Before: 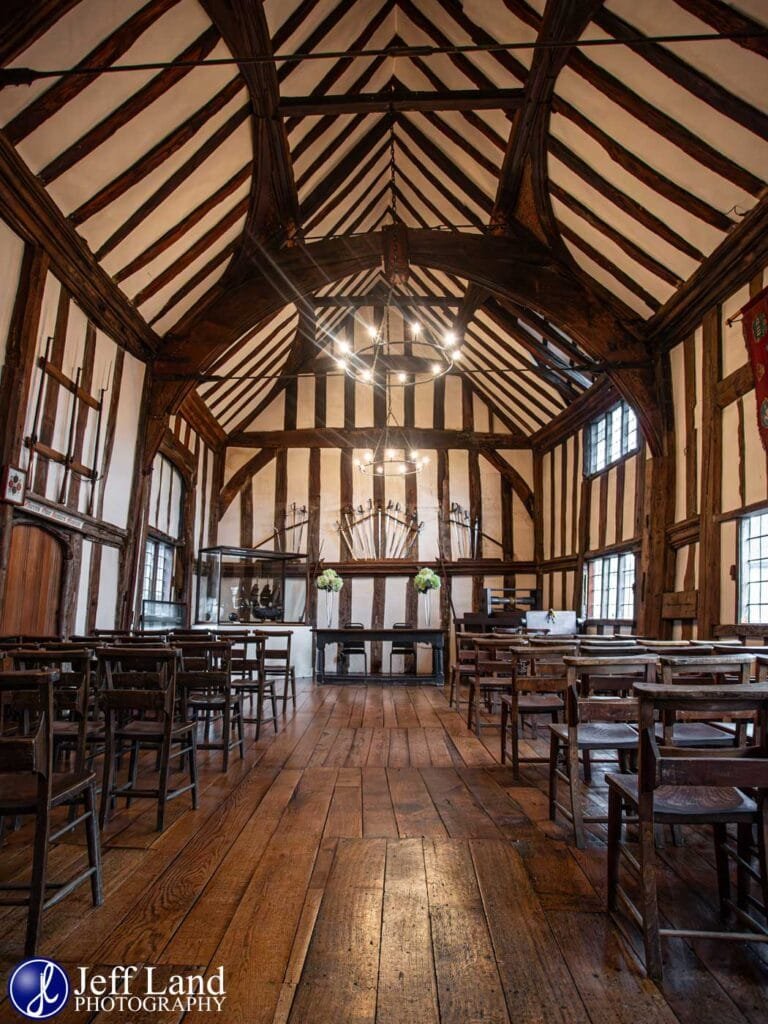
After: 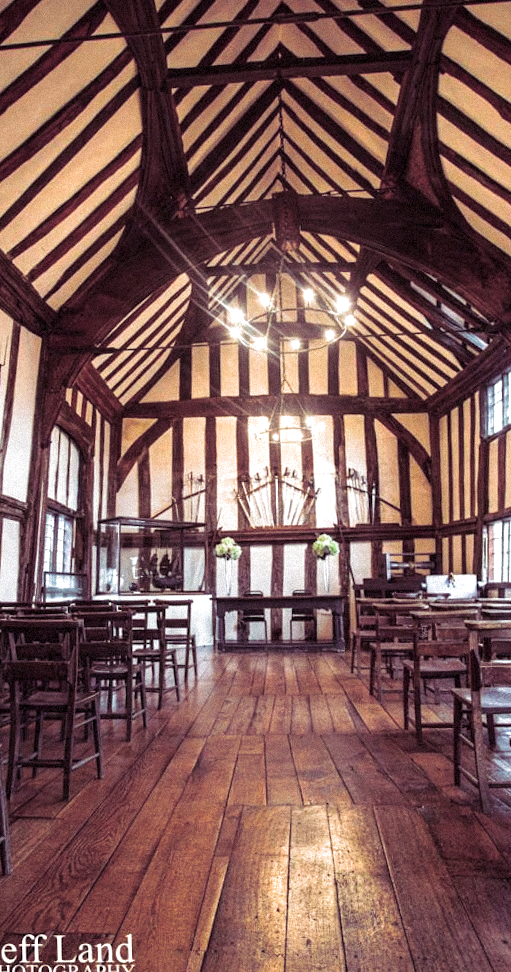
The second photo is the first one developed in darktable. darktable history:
exposure: black level correction 0, exposure 0.7 EV, compensate exposure bias true, compensate highlight preservation false
split-toning: shadows › hue 316.8°, shadows › saturation 0.47, highlights › hue 201.6°, highlights › saturation 0, balance -41.97, compress 28.01%
grain: mid-tones bias 0%
rotate and perspective: rotation -1.32°, lens shift (horizontal) -0.031, crop left 0.015, crop right 0.985, crop top 0.047, crop bottom 0.982
crop and rotate: left 12.673%, right 20.66%
